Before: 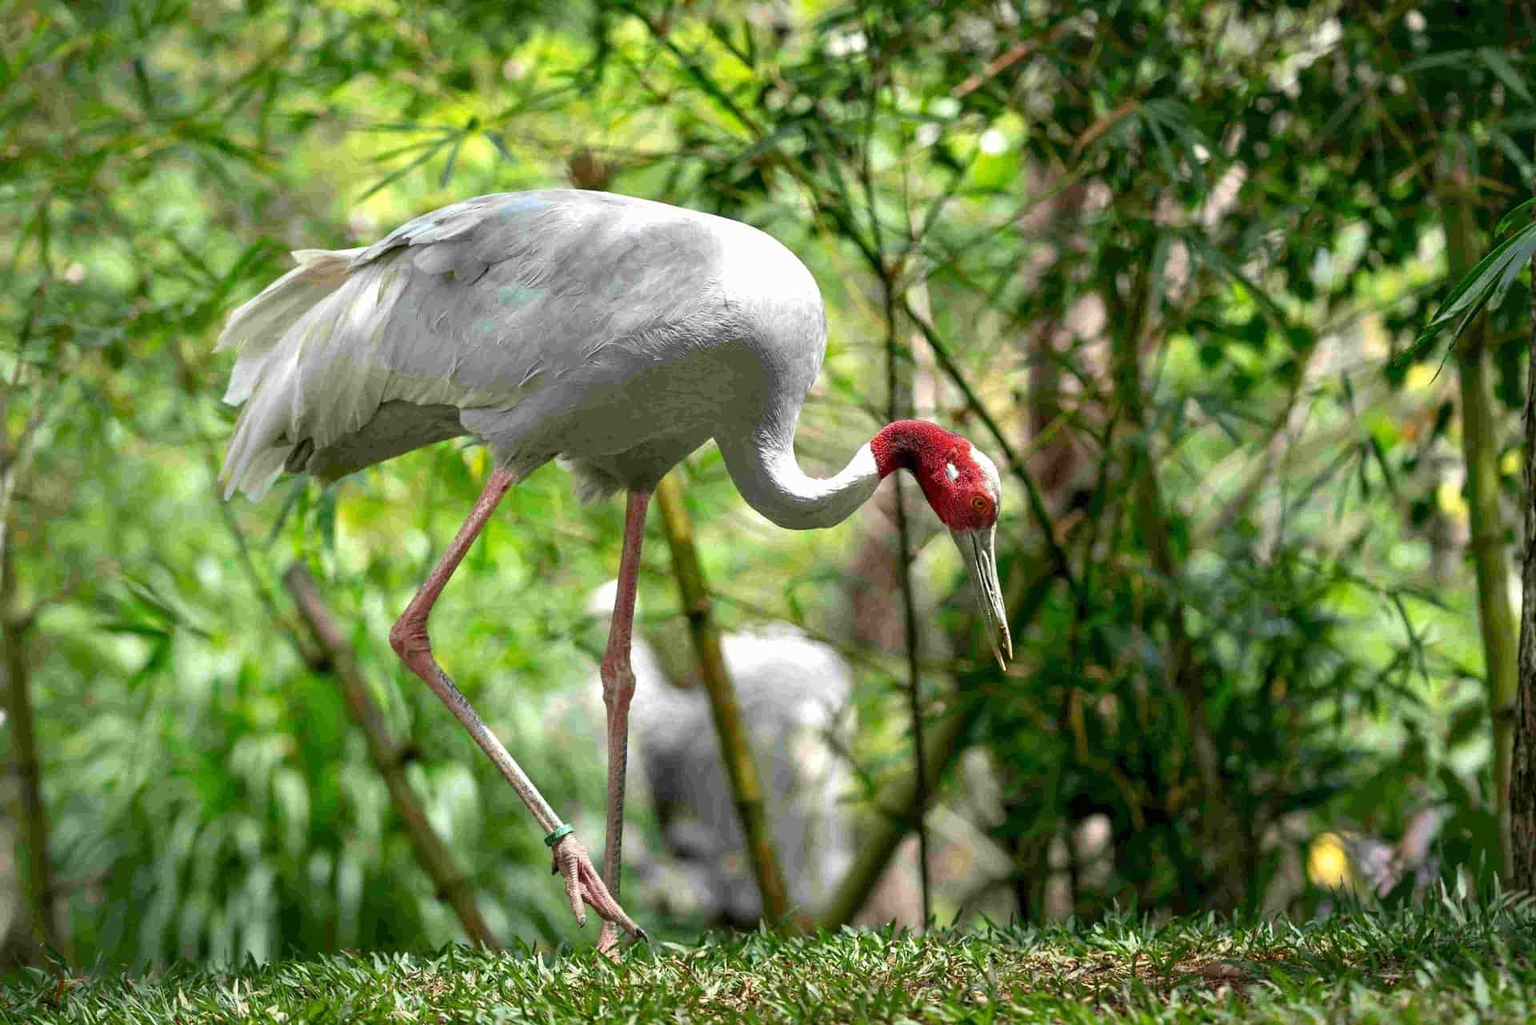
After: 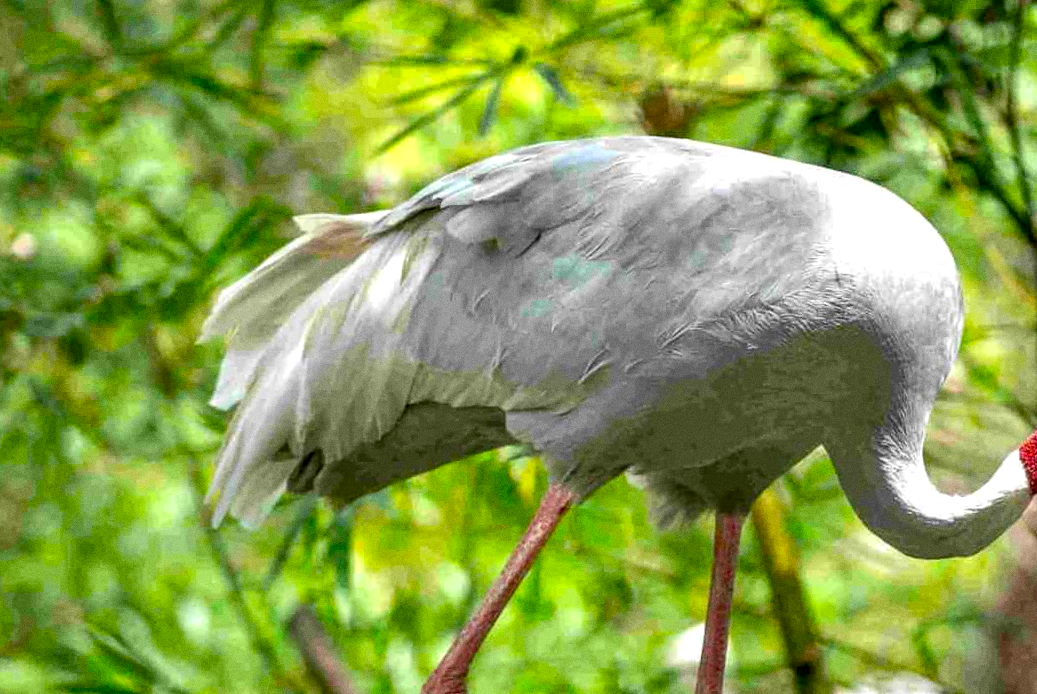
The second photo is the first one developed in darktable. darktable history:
local contrast: detail 130%
crop and rotate: left 3.047%, top 7.509%, right 42.236%, bottom 37.598%
rotate and perspective: rotation -0.45°, automatic cropping original format, crop left 0.008, crop right 0.992, crop top 0.012, crop bottom 0.988
grain: coarseness 0.09 ISO
color balance rgb: perceptual saturation grading › global saturation 20%, global vibrance 20%
